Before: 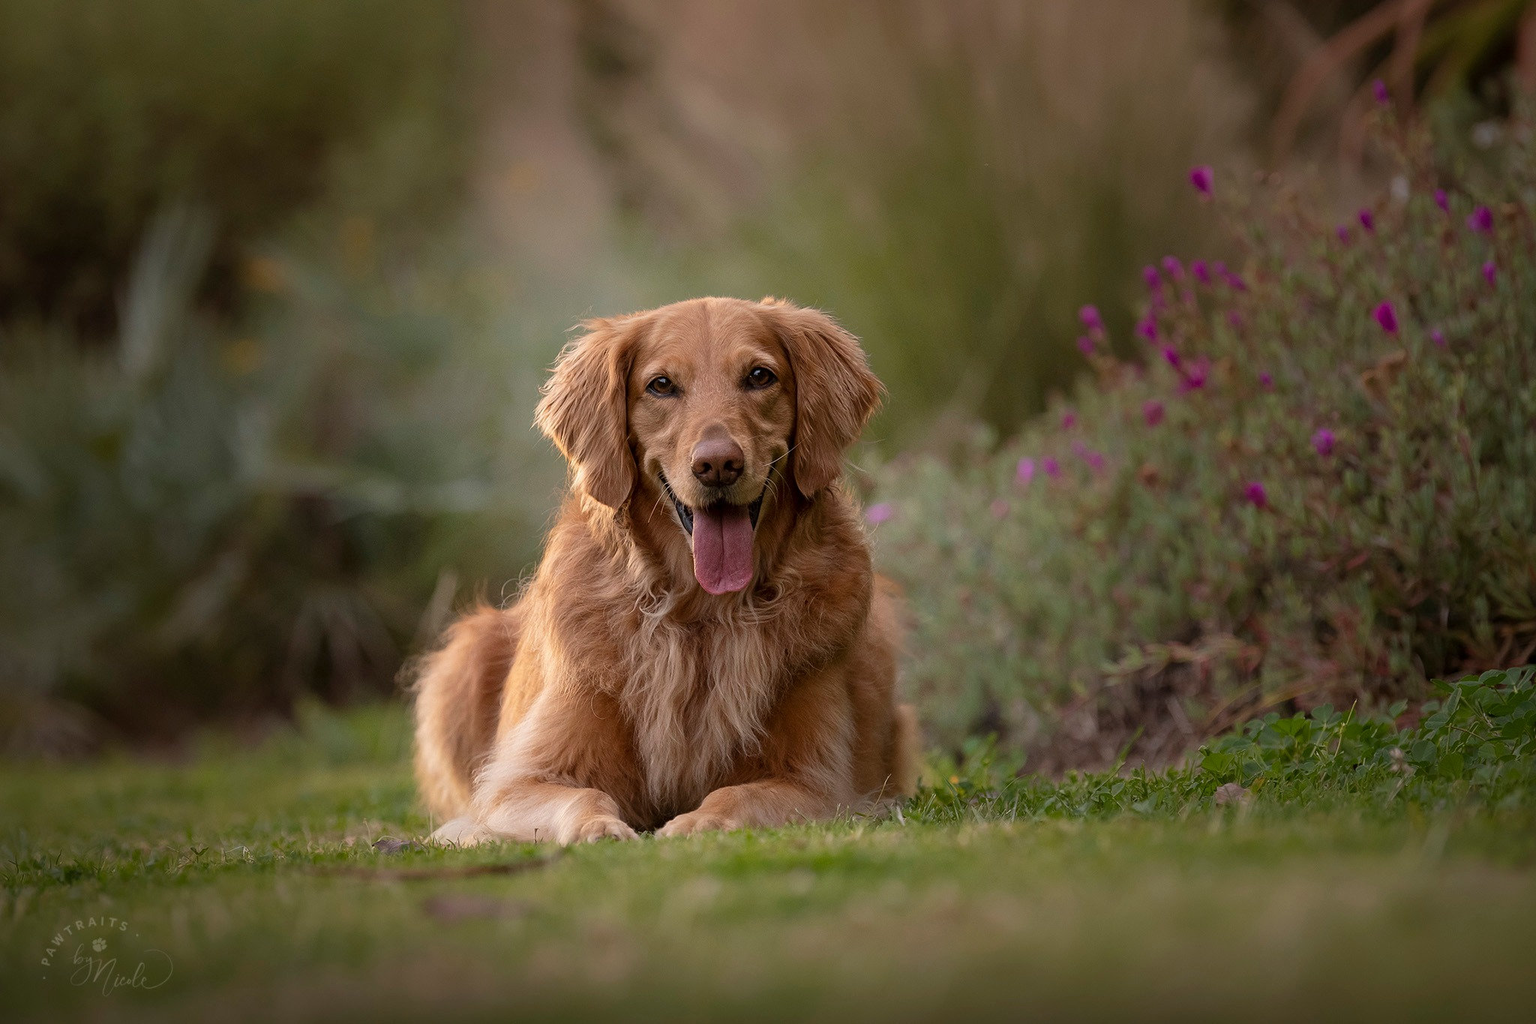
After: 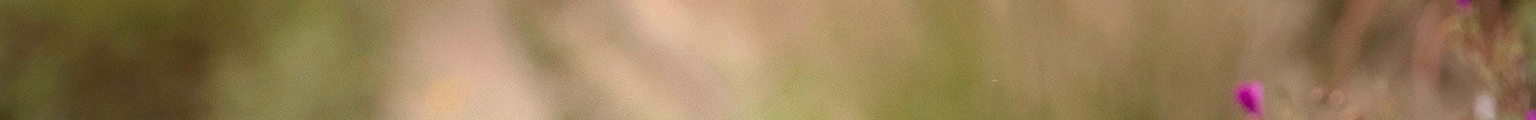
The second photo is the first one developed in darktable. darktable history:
crop and rotate: left 9.644%, top 9.491%, right 6.021%, bottom 80.509%
exposure: black level correction 0, exposure 1.45 EV, compensate exposure bias true, compensate highlight preservation false
